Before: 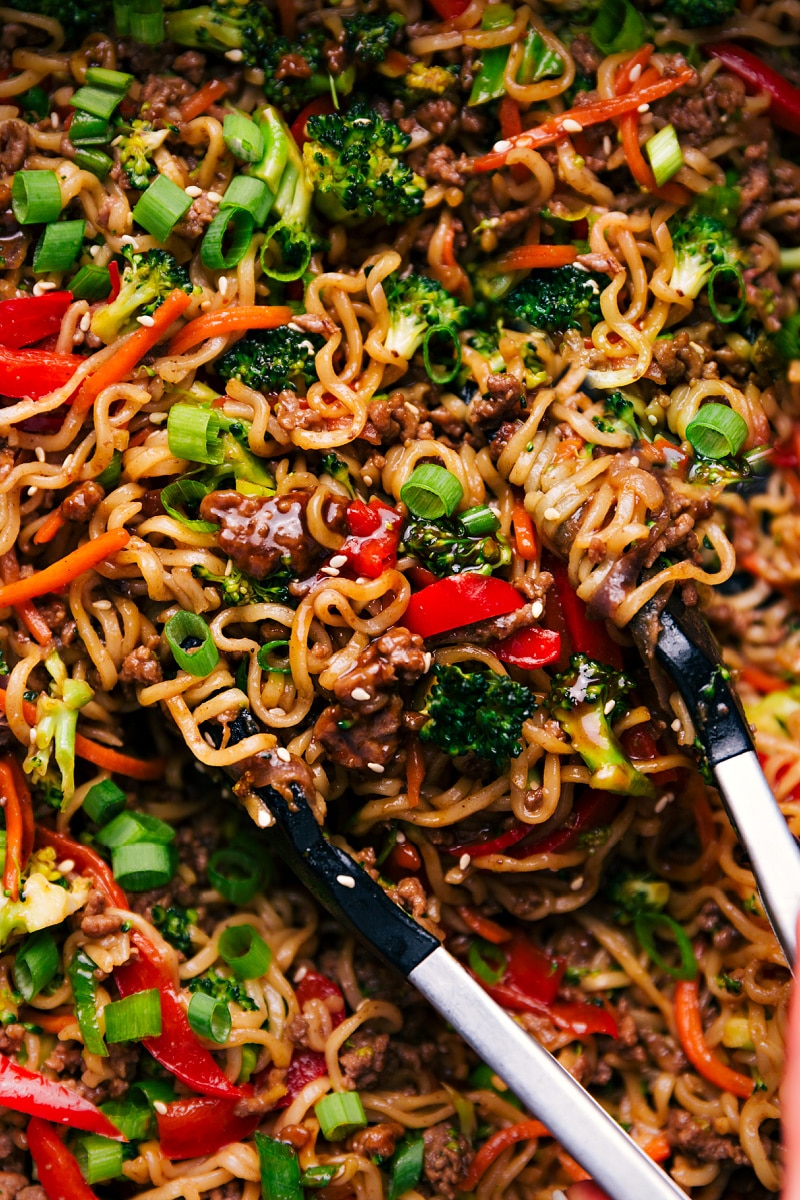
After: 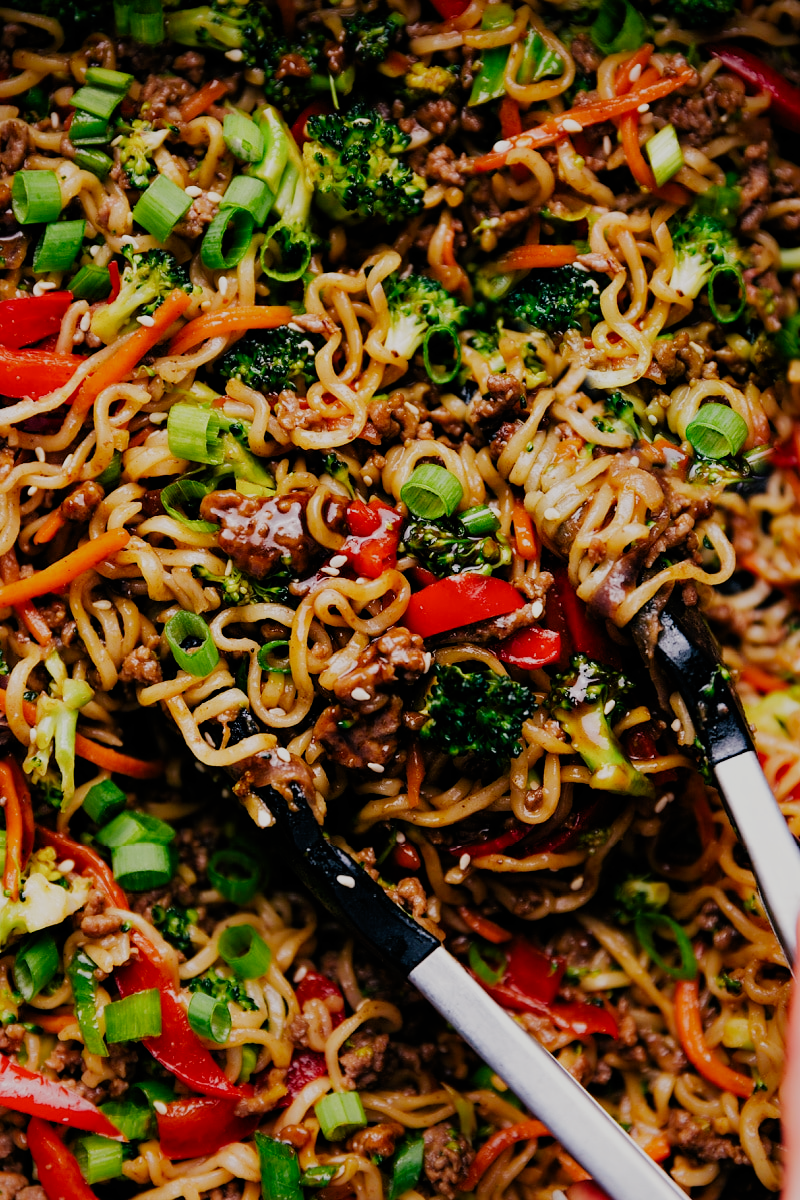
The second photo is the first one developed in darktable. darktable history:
filmic rgb: black relative exposure -7.65 EV, white relative exposure 4.56 EV, threshold 3.03 EV, hardness 3.61, add noise in highlights 0.001, preserve chrominance no, color science v3 (2019), use custom middle-gray values true, contrast in highlights soft, enable highlight reconstruction true
